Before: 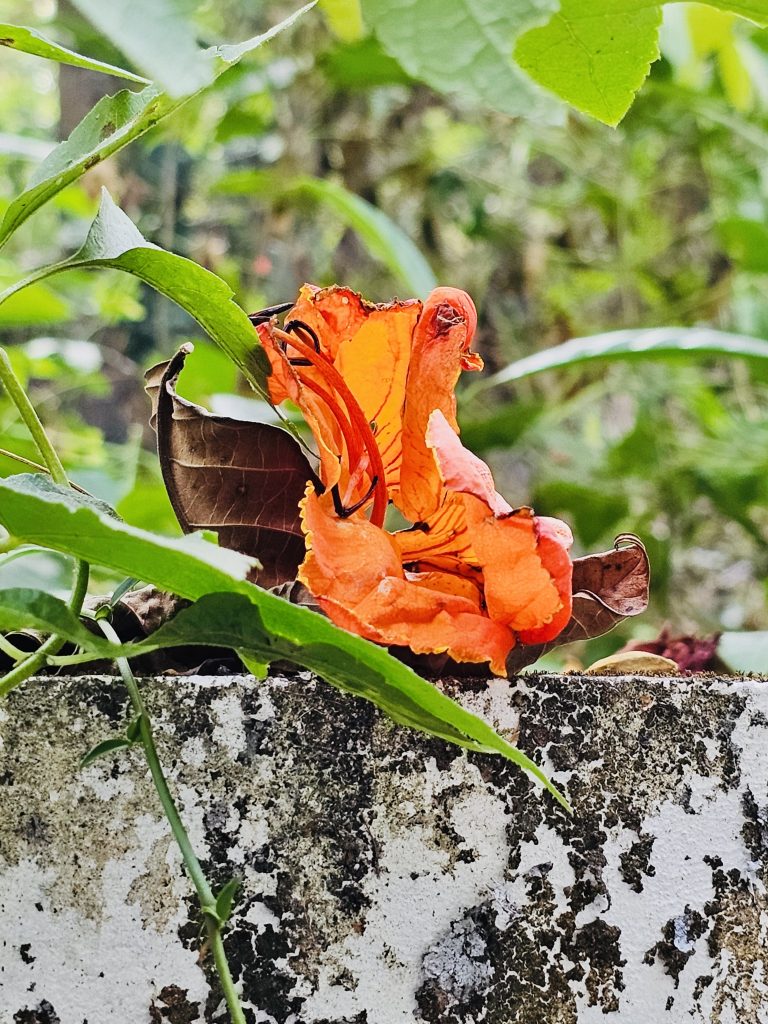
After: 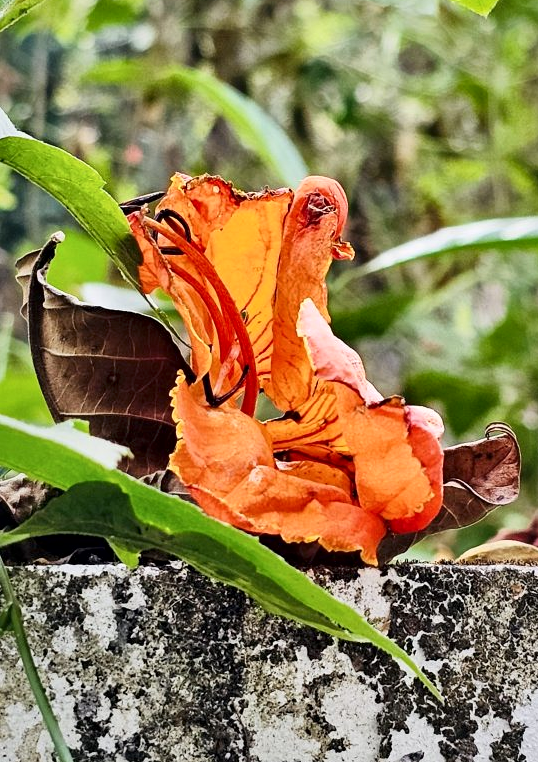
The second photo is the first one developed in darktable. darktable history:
local contrast: mode bilateral grid, contrast 25, coarseness 59, detail 151%, midtone range 0.2
crop and rotate: left 16.896%, top 10.86%, right 12.984%, bottom 14.704%
